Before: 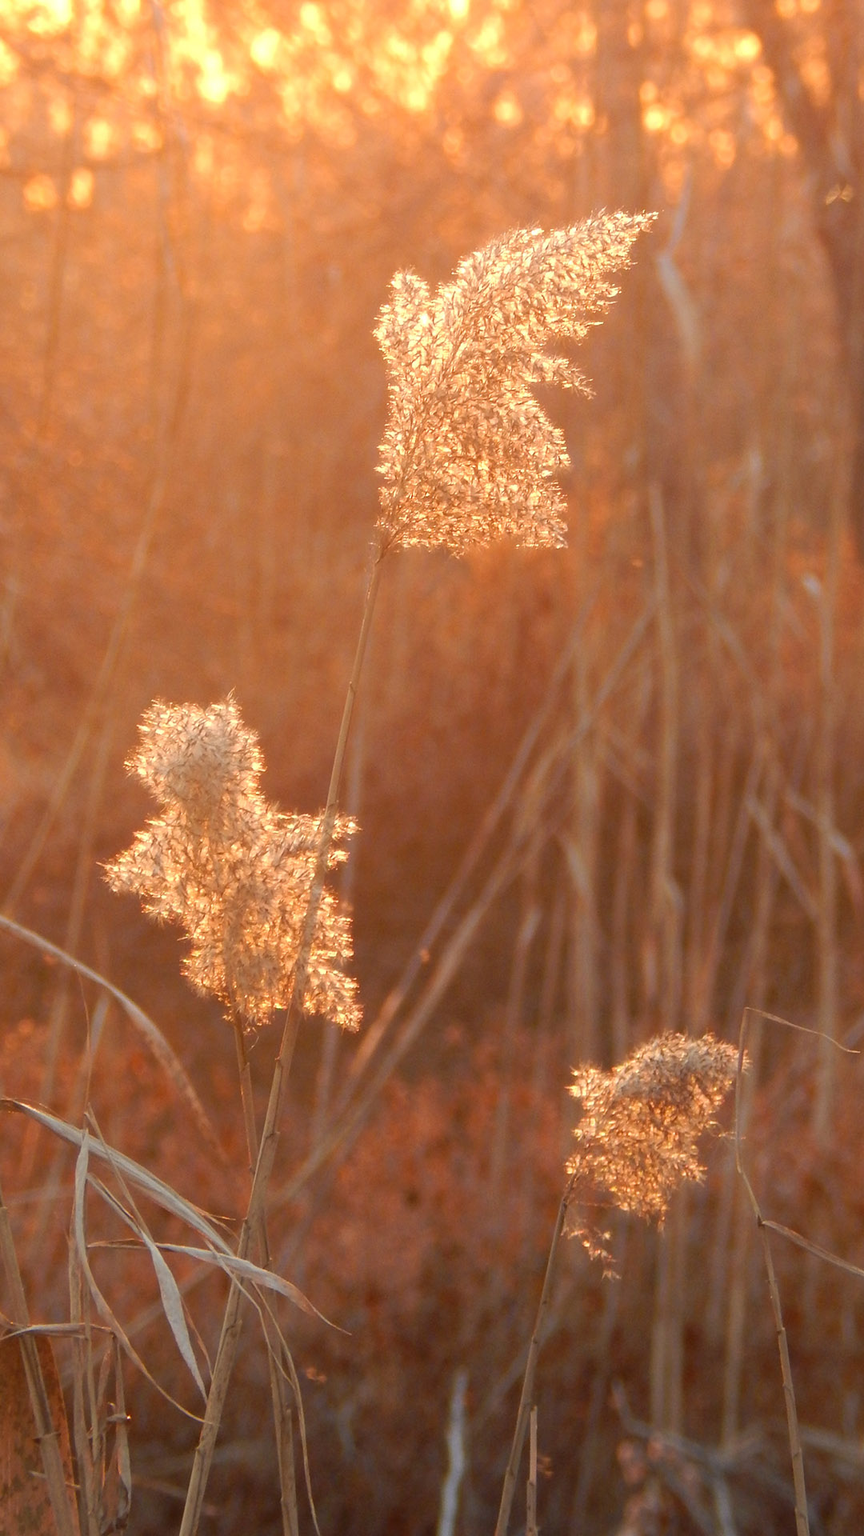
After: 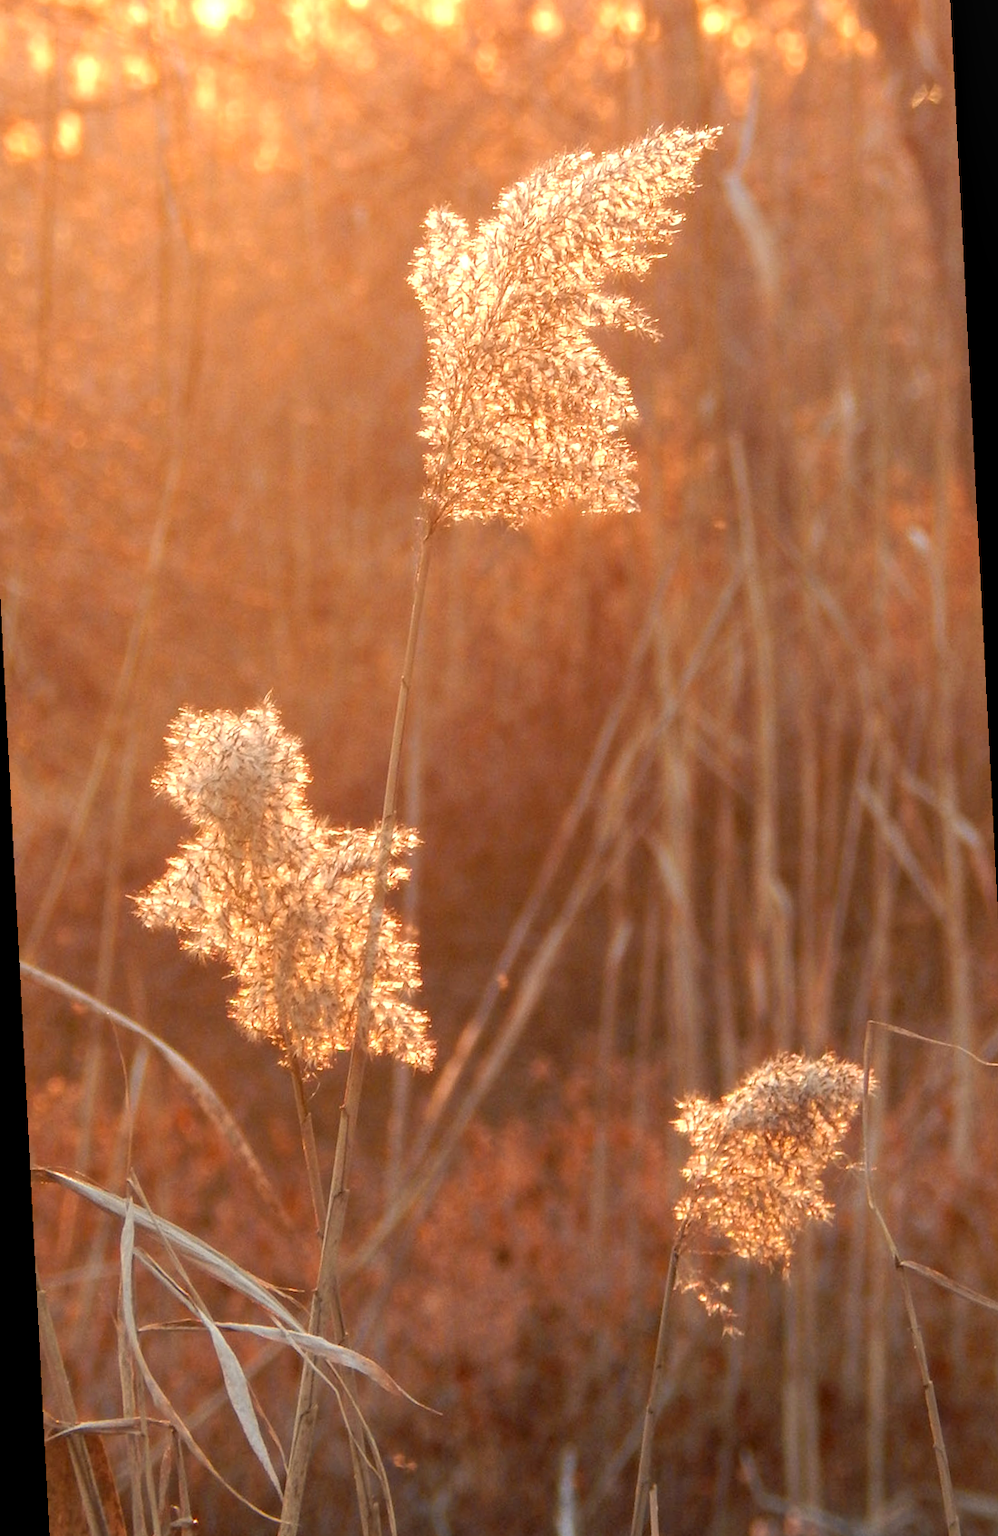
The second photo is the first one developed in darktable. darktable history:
local contrast: detail 130%
exposure: exposure 0.197 EV, compensate highlight preservation false
crop and rotate: left 0.126%
rotate and perspective: rotation -3°, crop left 0.031, crop right 0.968, crop top 0.07, crop bottom 0.93
